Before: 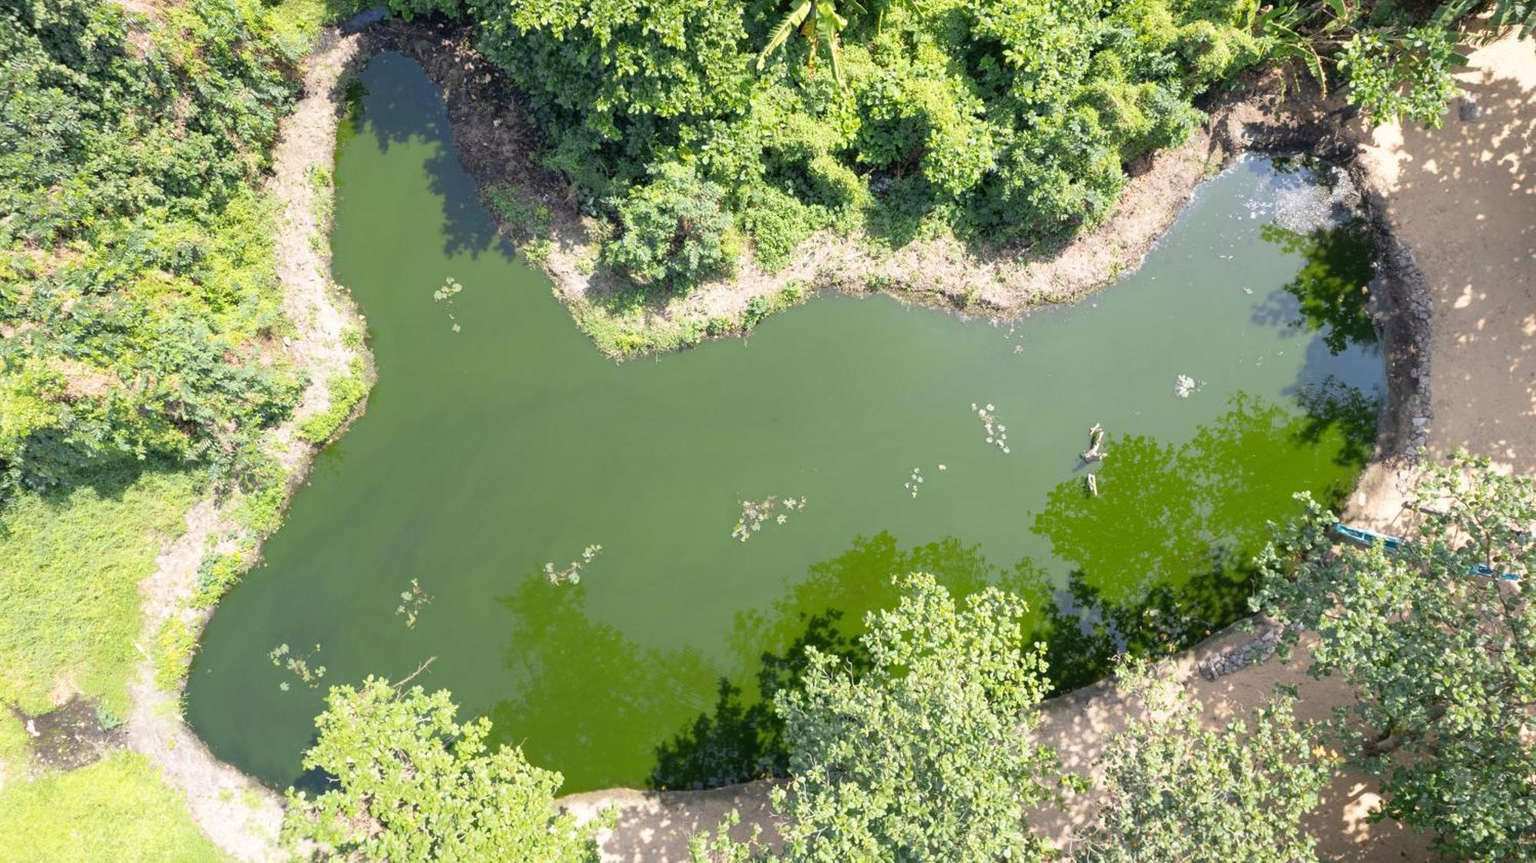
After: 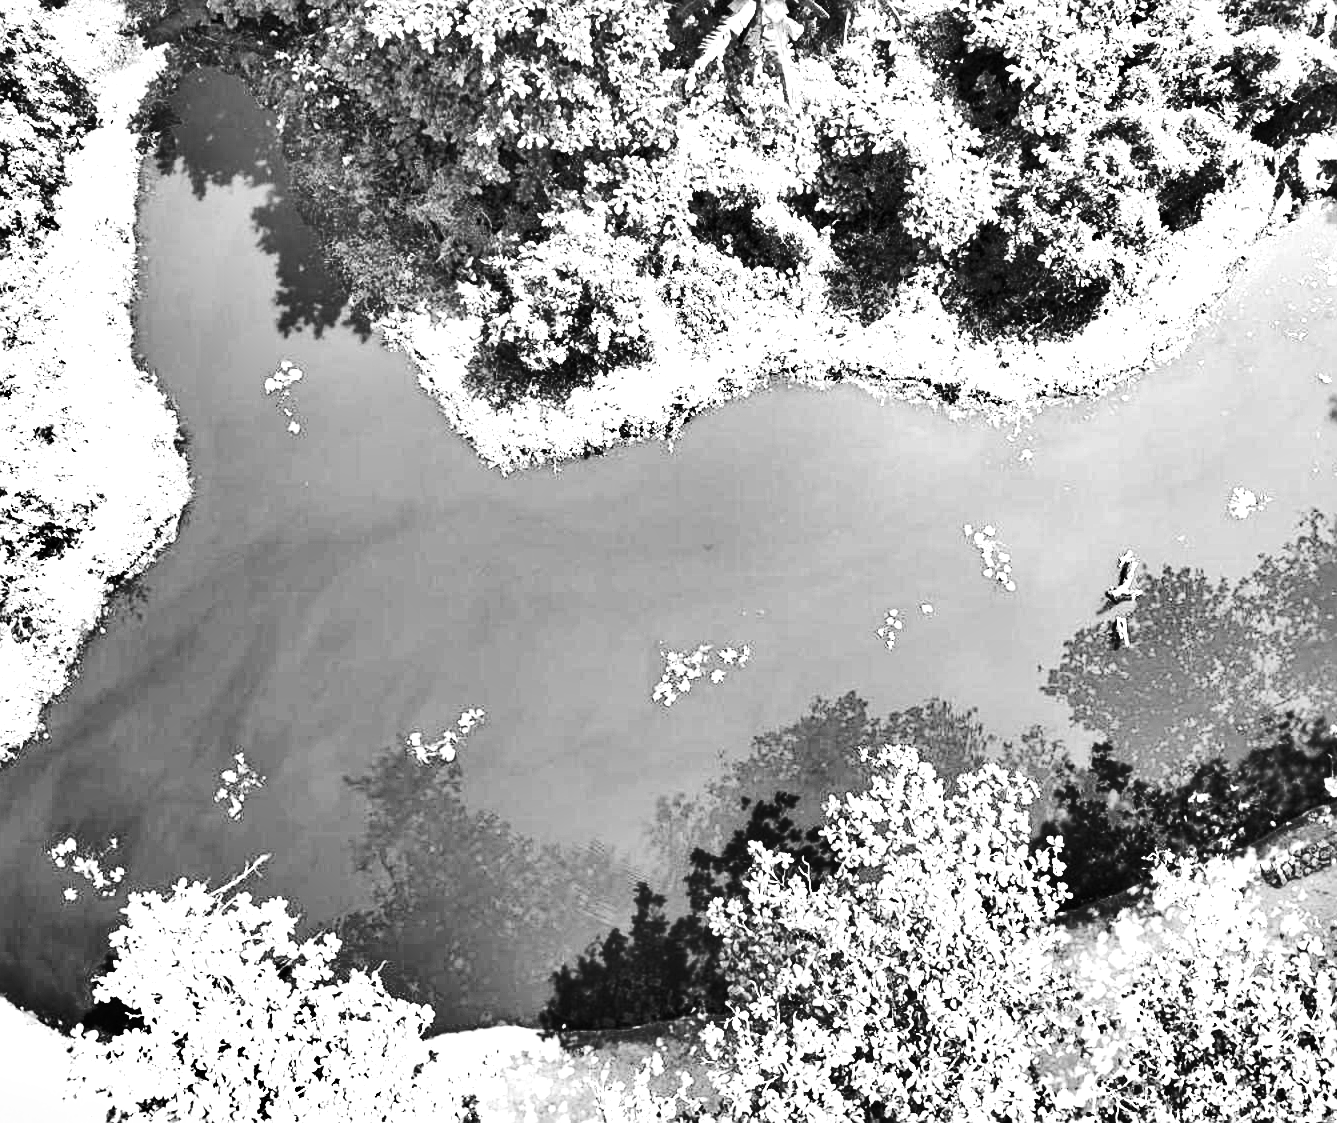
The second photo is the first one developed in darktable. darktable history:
crop and rotate: left 15.003%, right 18.106%
shadows and highlights: shadows 20.85, highlights -83, soften with gaussian
exposure: black level correction 0, exposure 1.199 EV, compensate highlight preservation false
color zones: curves: ch1 [(0, -0.394) (0.143, -0.394) (0.286, -0.394) (0.429, -0.392) (0.571, -0.391) (0.714, -0.391) (0.857, -0.391) (1, -0.394)]
sharpen: radius 2.181, amount 0.387, threshold 0.104
base curve: curves: ch0 [(0, 0) (0.028, 0.03) (0.121, 0.232) (0.46, 0.748) (0.859, 0.968) (1, 1)], preserve colors none
